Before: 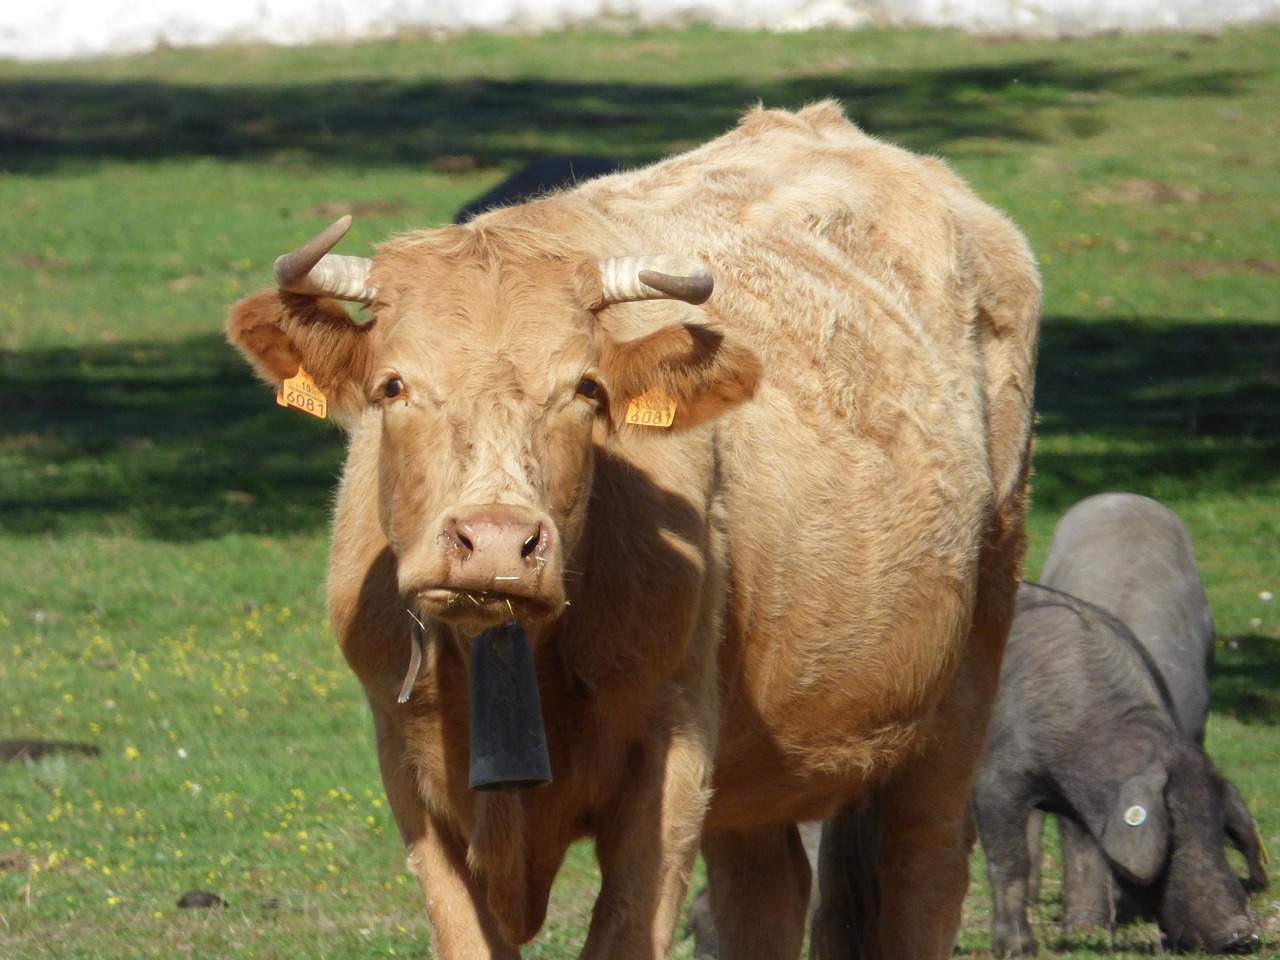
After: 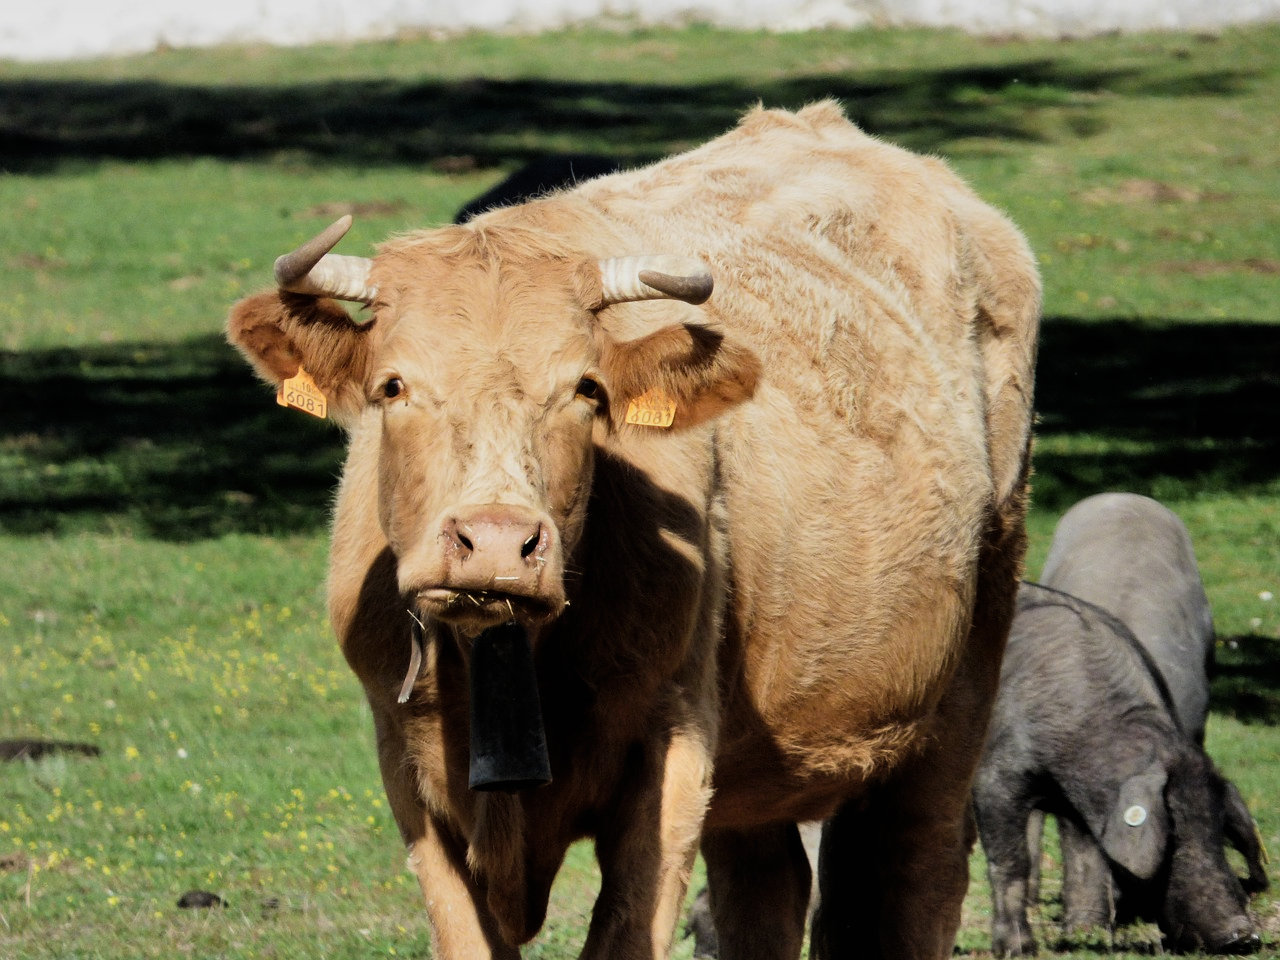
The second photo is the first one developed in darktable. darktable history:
filmic rgb: black relative exposure -5 EV, hardness 2.88, contrast 1.4, highlights saturation mix -30%
shadows and highlights: low approximation 0.01, soften with gaussian
